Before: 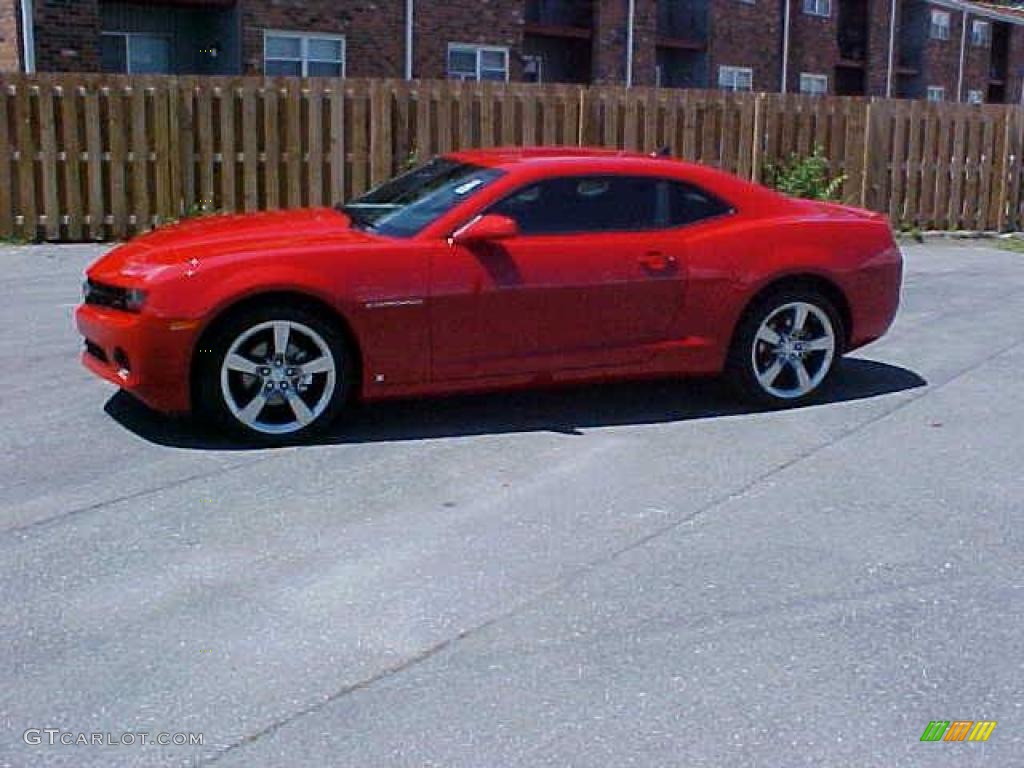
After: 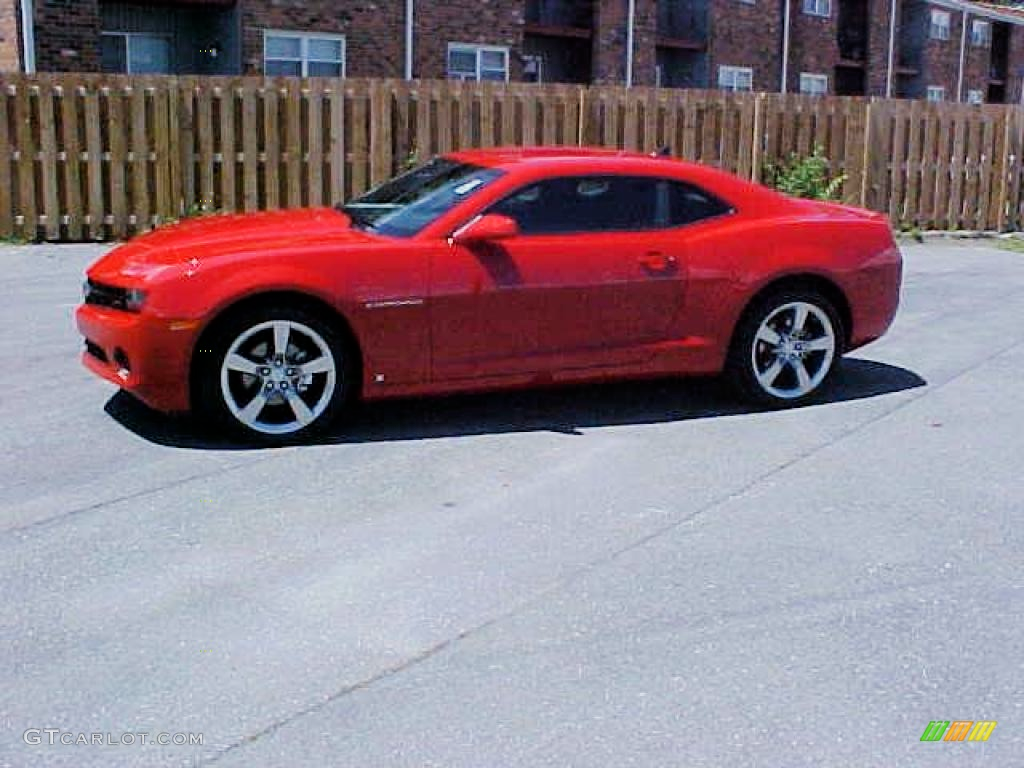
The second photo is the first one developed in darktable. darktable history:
exposure: black level correction 0, exposure 0.7 EV, compensate exposure bias true, compensate highlight preservation false
filmic rgb: hardness 4.17
